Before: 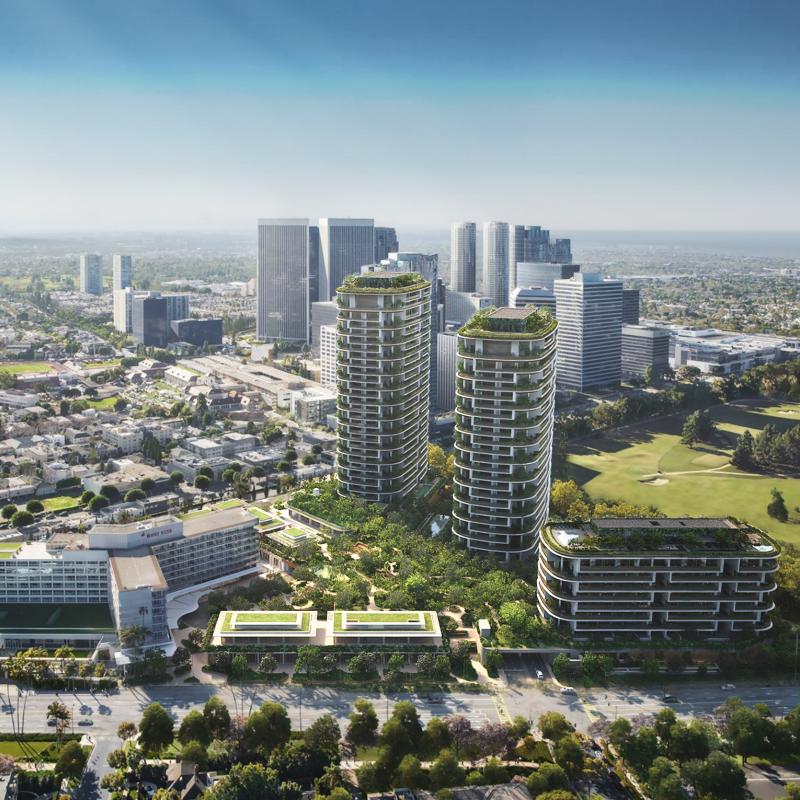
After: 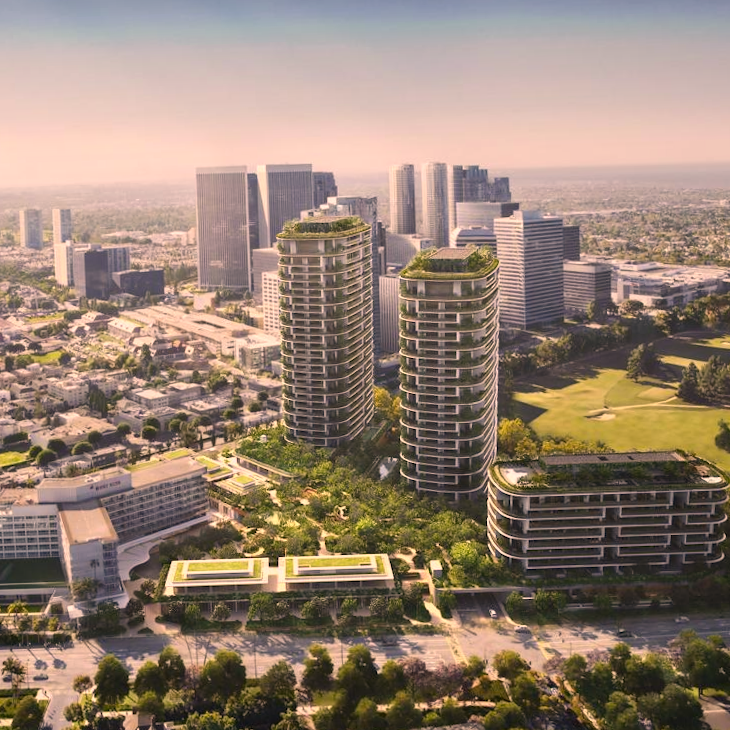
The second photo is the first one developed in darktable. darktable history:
crop and rotate: angle 1.96°, left 5.673%, top 5.673%
color correction: highlights a* 17.88, highlights b* 18.79
